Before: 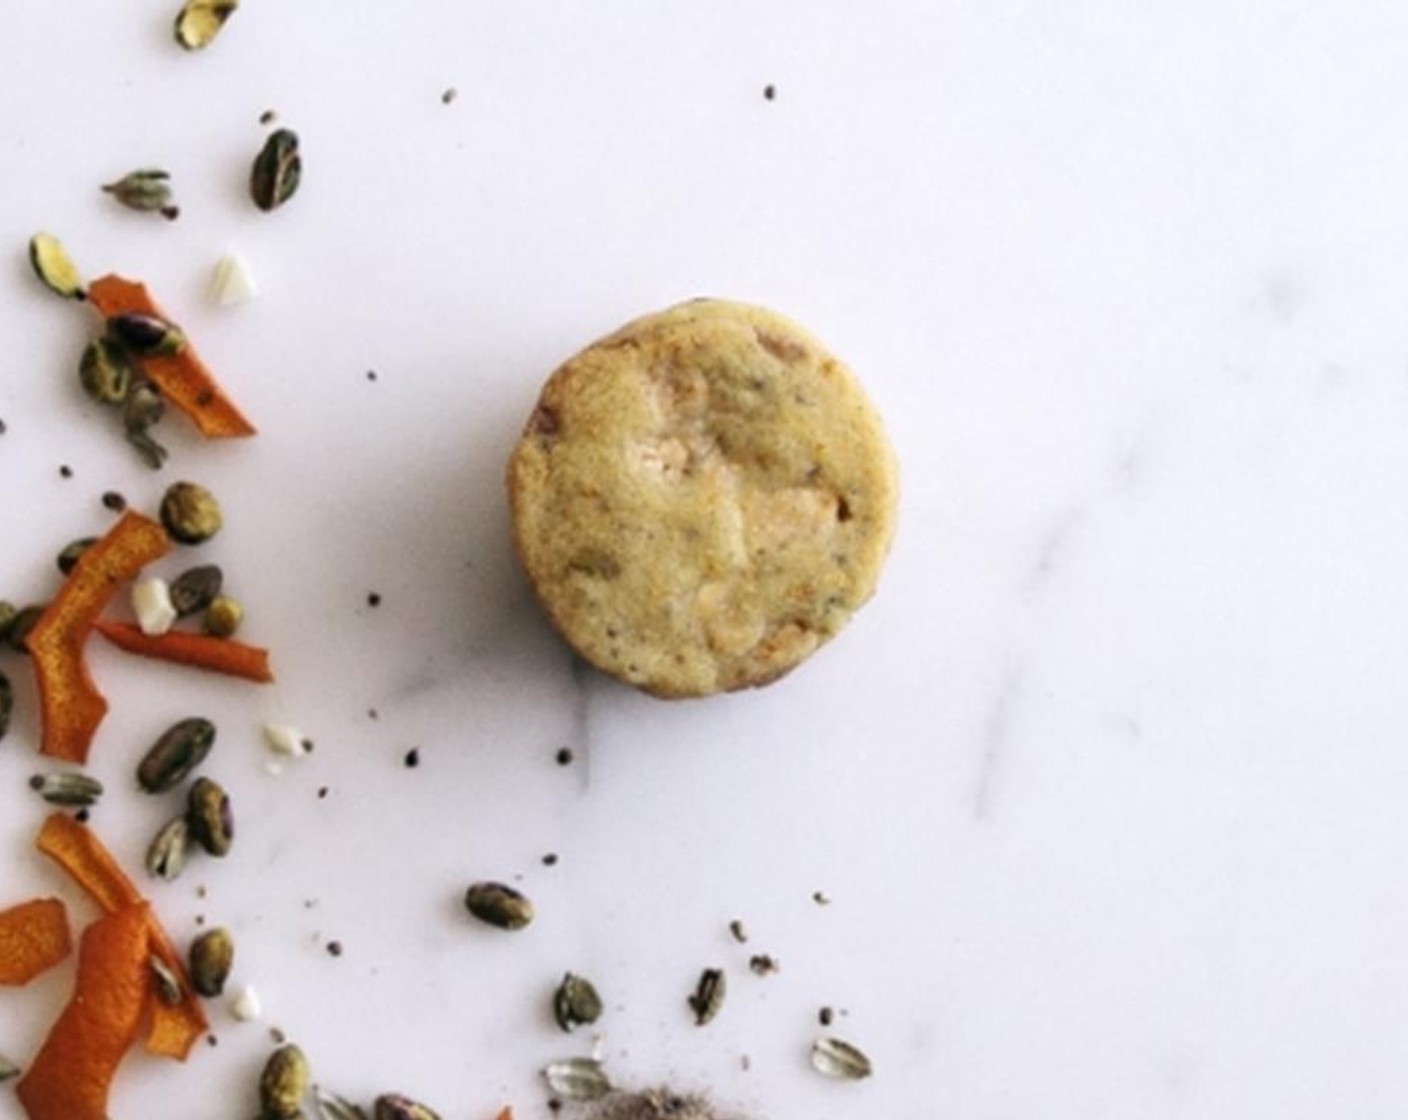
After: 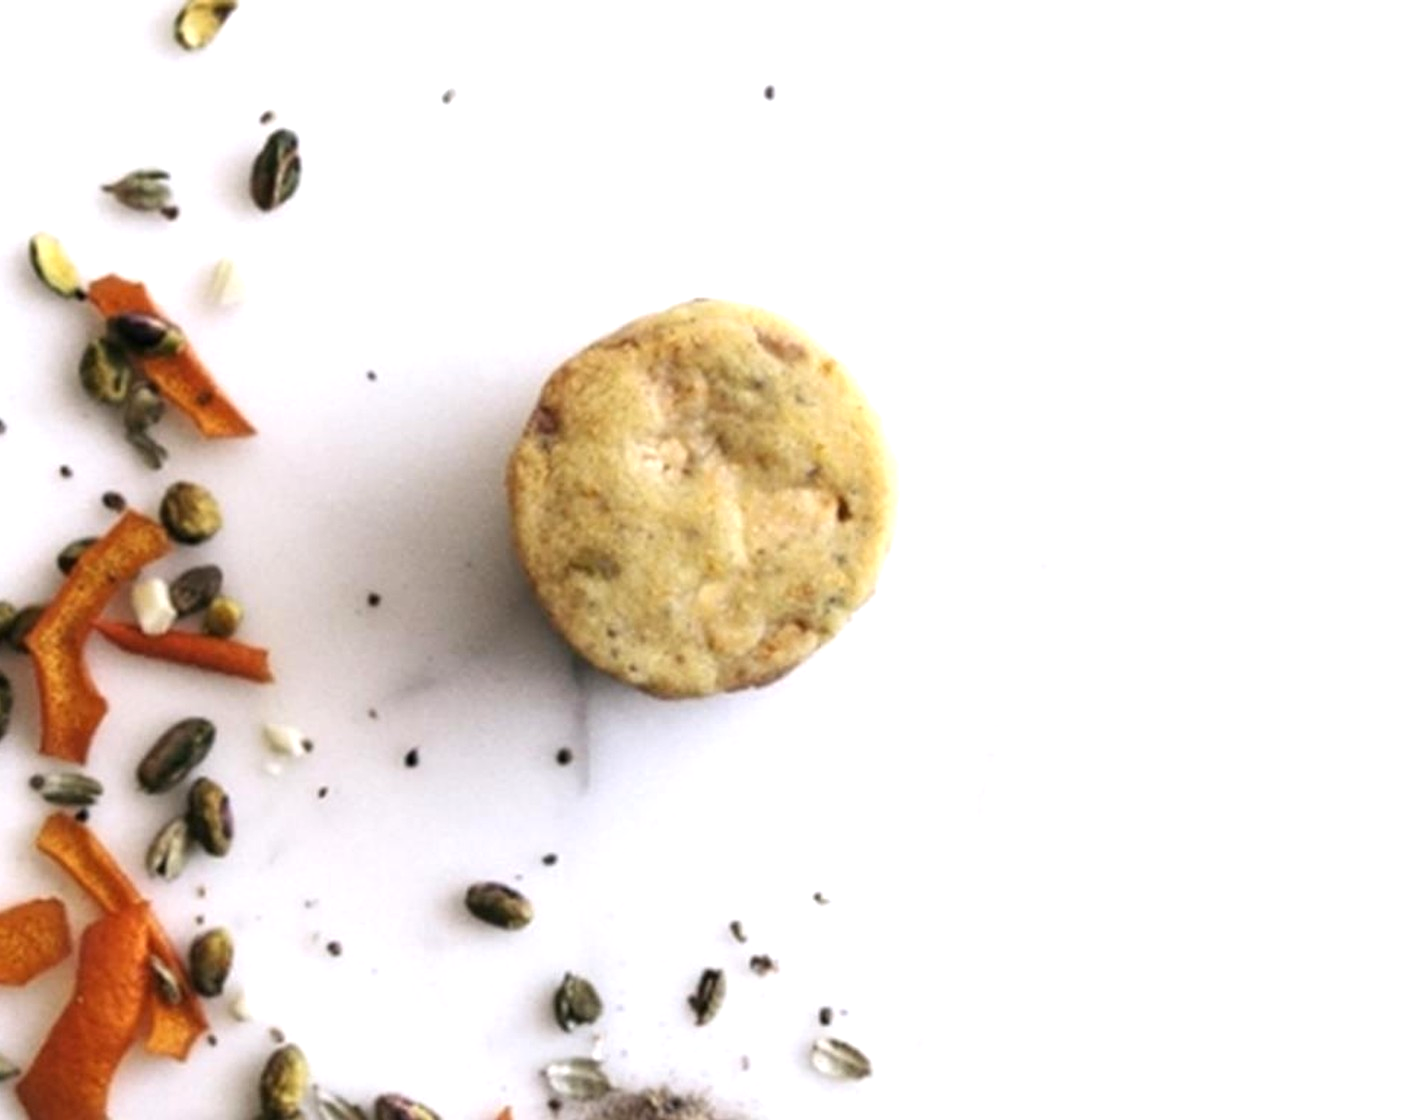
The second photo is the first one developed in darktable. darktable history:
exposure: black level correction 0, exposure 0.5 EV, compensate highlight preservation false
white balance: red 1, blue 1
